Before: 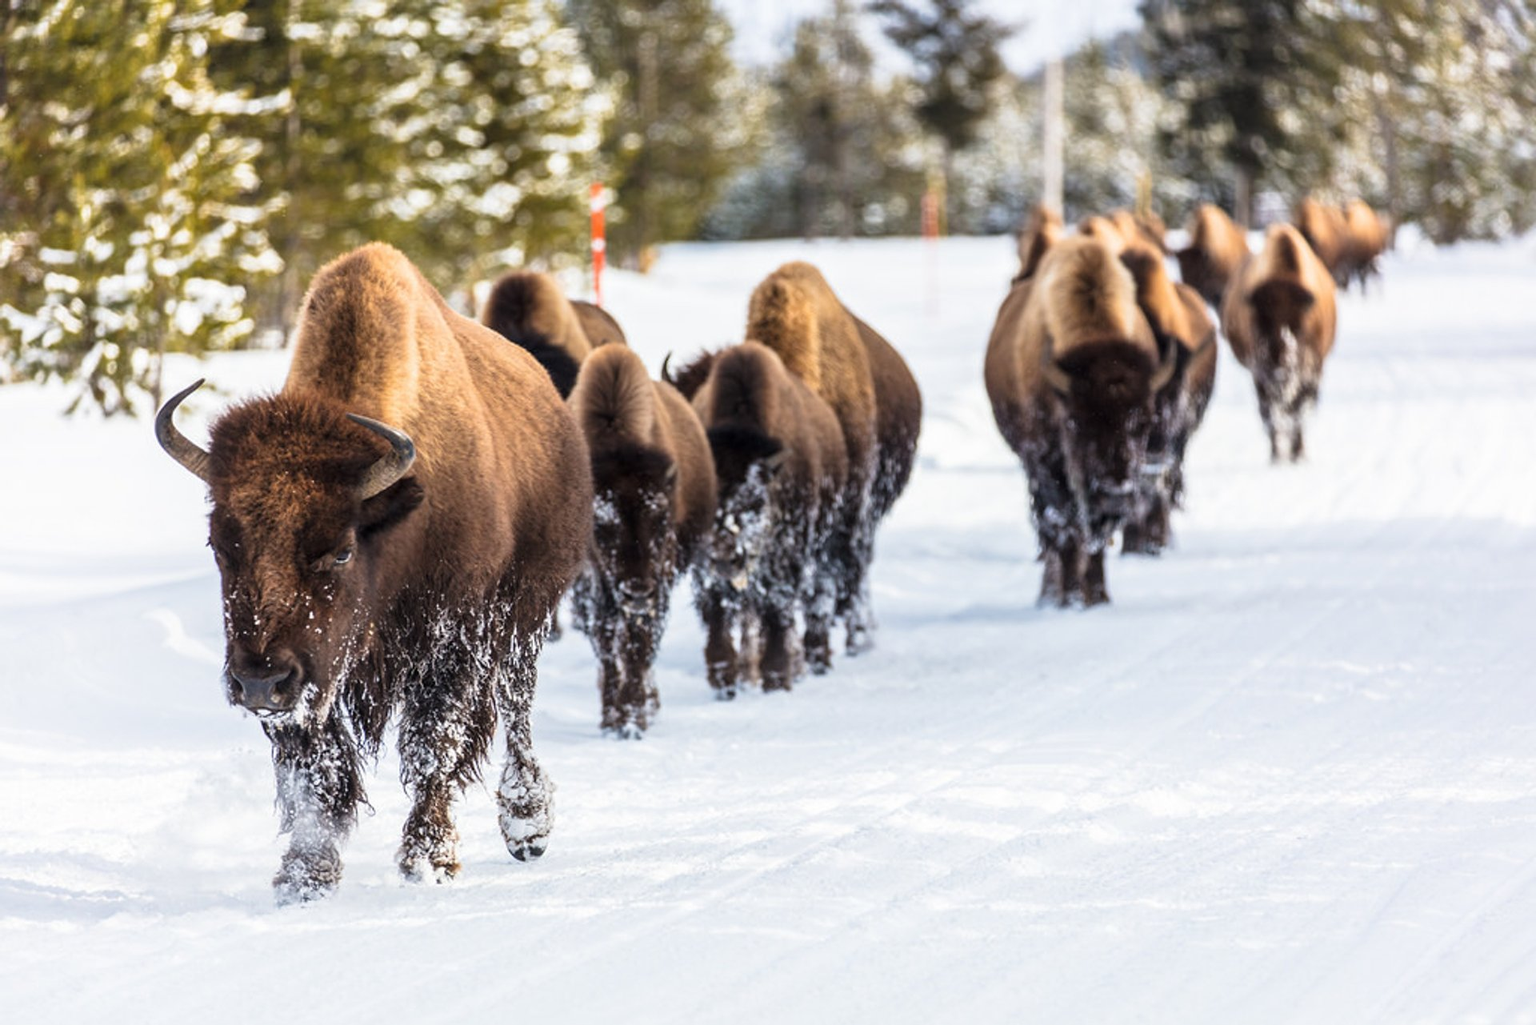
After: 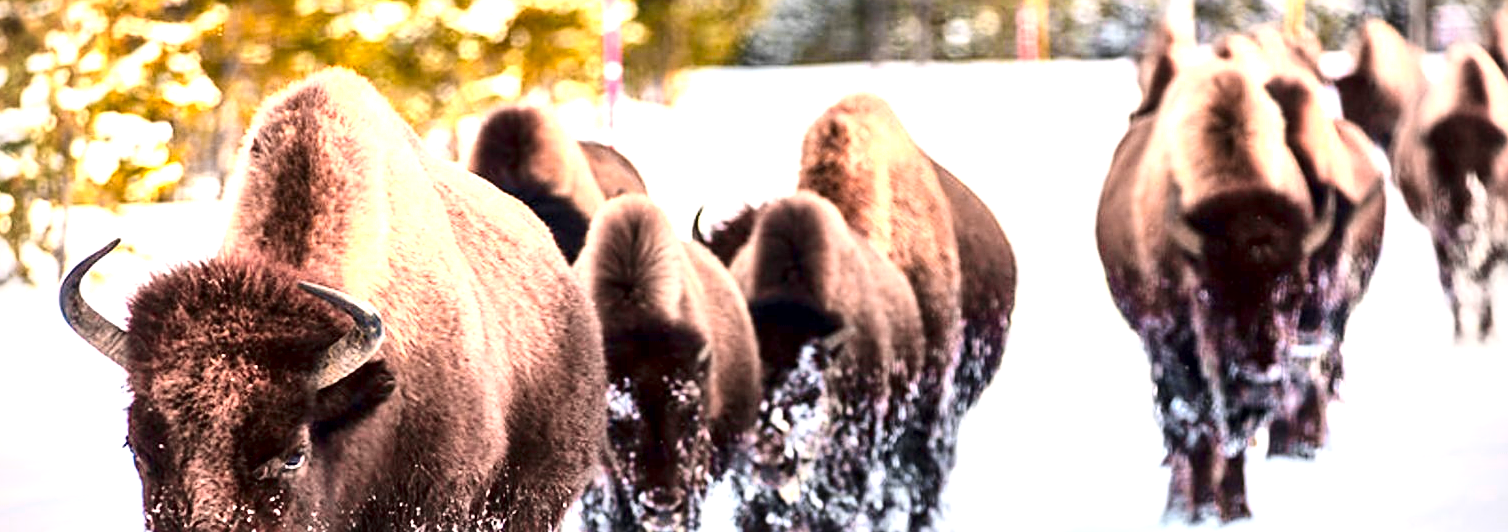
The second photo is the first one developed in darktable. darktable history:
exposure: exposure 0.722 EV, compensate highlight preservation false
sharpen: on, module defaults
local contrast: mode bilateral grid, contrast 20, coarseness 50, detail 161%, midtone range 0.2
contrast brightness saturation: contrast 0.26, brightness 0.02, saturation 0.87
crop: left 7.036%, top 18.398%, right 14.379%, bottom 40.043%
color correction: highlights a* 5.59, highlights b* 5.24, saturation 0.68
vignetting: on, module defaults
color zones: curves: ch0 [(0.257, 0.558) (0.75, 0.565)]; ch1 [(0.004, 0.857) (0.14, 0.416) (0.257, 0.695) (0.442, 0.032) (0.736, 0.266) (0.891, 0.741)]; ch2 [(0, 0.623) (0.112, 0.436) (0.271, 0.474) (0.516, 0.64) (0.743, 0.286)]
